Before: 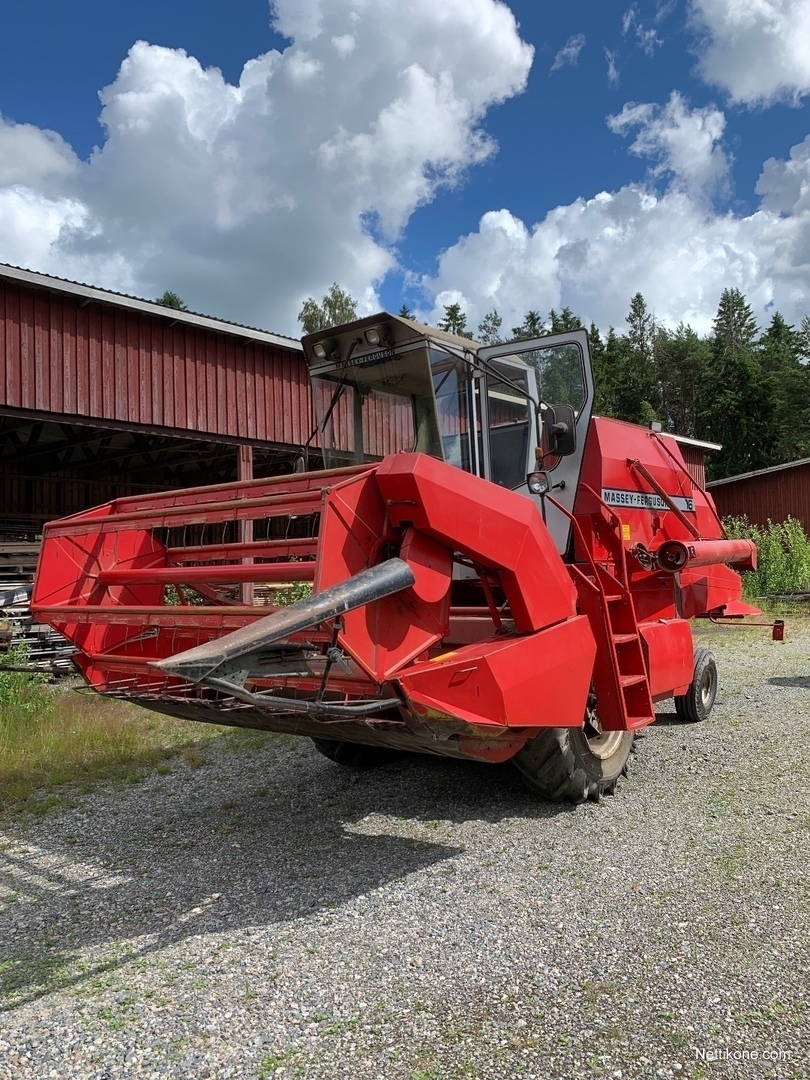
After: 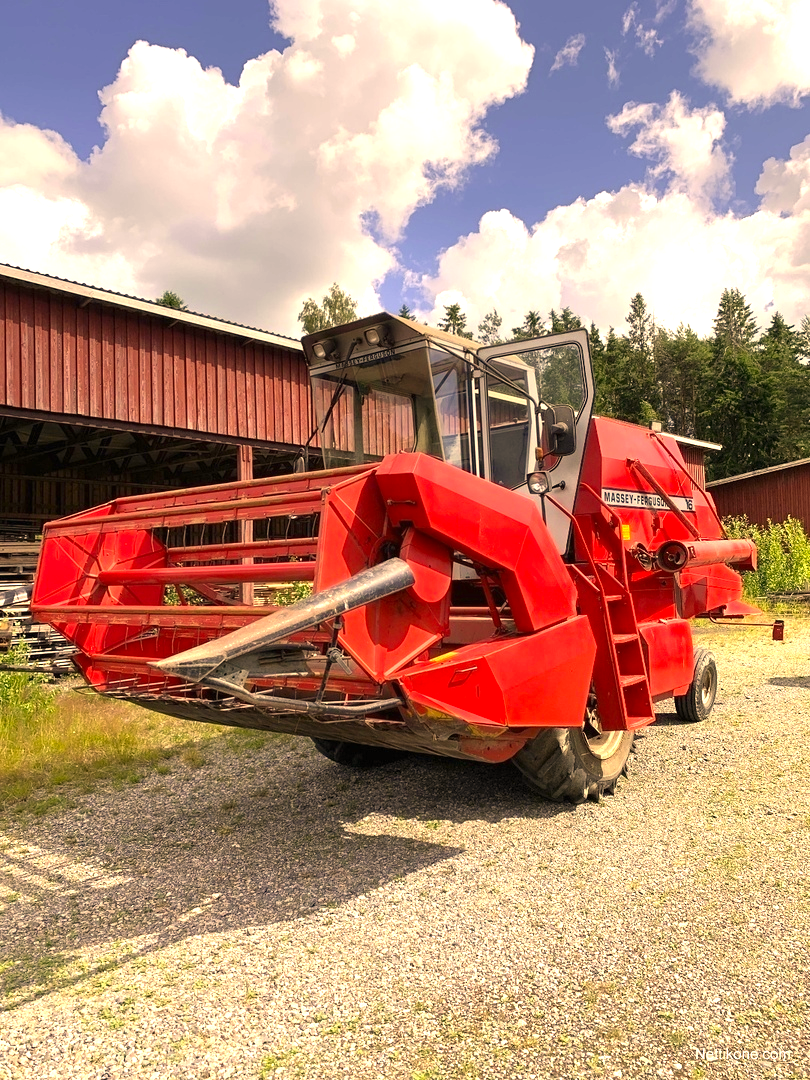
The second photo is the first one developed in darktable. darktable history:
color correction: highlights a* 15, highlights b* 31.55
exposure: black level correction 0, exposure 1.1 EV, compensate exposure bias true, compensate highlight preservation false
